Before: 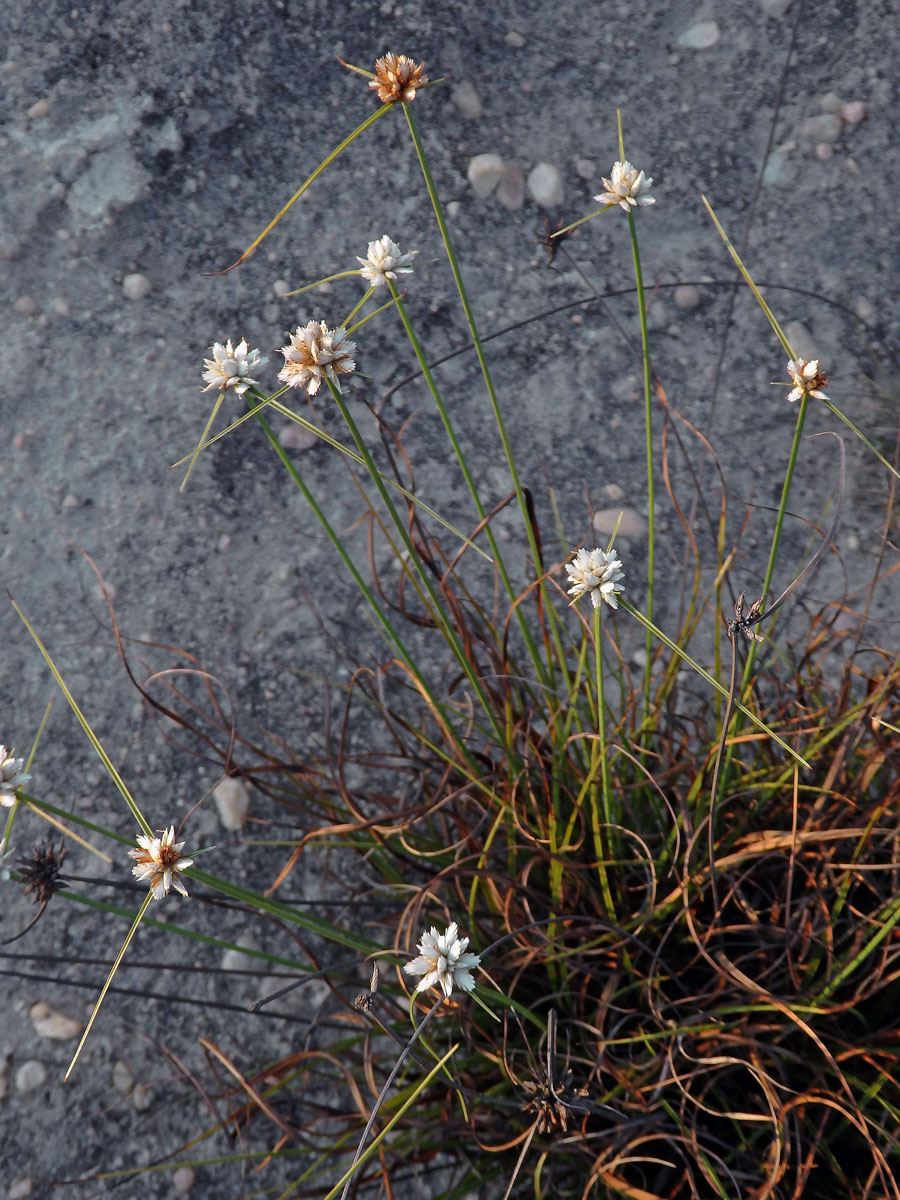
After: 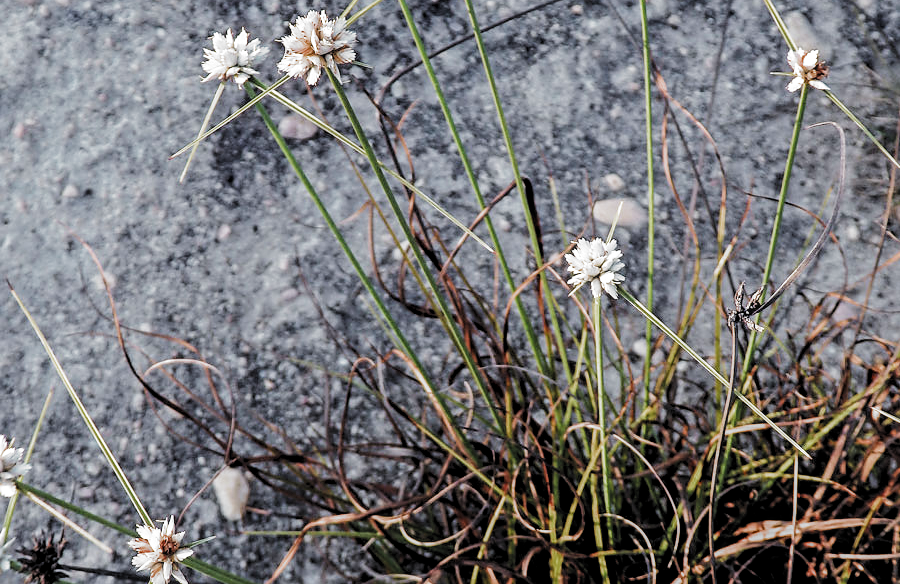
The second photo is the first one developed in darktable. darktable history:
filmic rgb: black relative exposure -5.08 EV, white relative exposure 3.98 EV, hardness 2.89, contrast 1.299, highlights saturation mix -29.26%, add noise in highlights 0.001, color science v3 (2019), use custom middle-gray values true, contrast in highlights soft
sharpen: radius 1.871, amount 0.408, threshold 1.197
exposure: black level correction 0, exposure 0.893 EV, compensate highlight preservation false
crop and rotate: top 25.882%, bottom 25.412%
local contrast: on, module defaults
